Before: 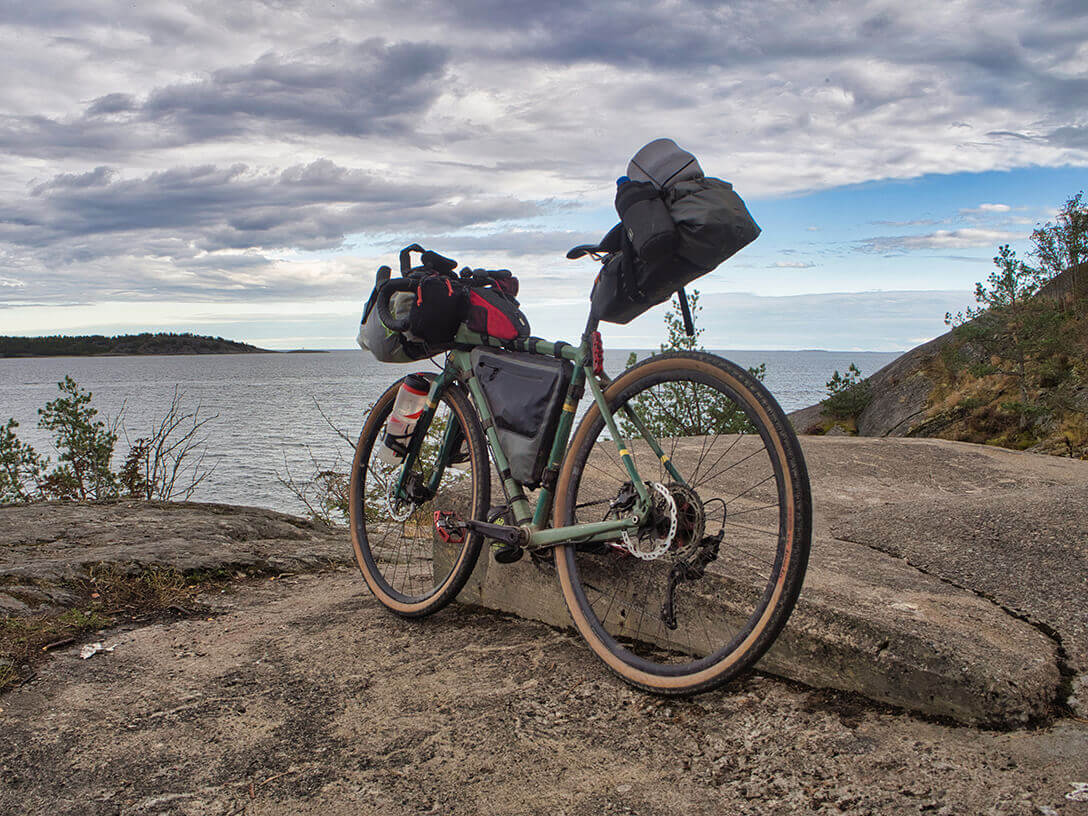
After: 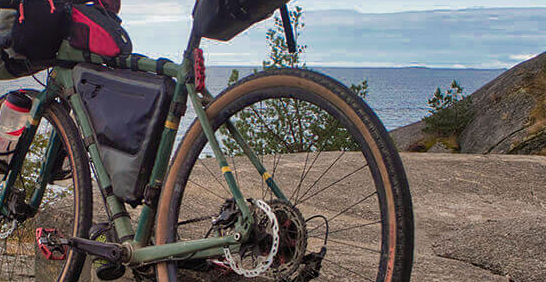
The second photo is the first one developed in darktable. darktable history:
crop: left 36.607%, top 34.735%, right 13.146%, bottom 30.611%
contrast brightness saturation: saturation -0.1
color zones: curves: ch0 [(0, 0.553) (0.123, 0.58) (0.23, 0.419) (0.468, 0.155) (0.605, 0.132) (0.723, 0.063) (0.833, 0.172) (0.921, 0.468)]; ch1 [(0.025, 0.645) (0.229, 0.584) (0.326, 0.551) (0.537, 0.446) (0.599, 0.911) (0.708, 1) (0.805, 0.944)]; ch2 [(0.086, 0.468) (0.254, 0.464) (0.638, 0.564) (0.702, 0.592) (0.768, 0.564)]
